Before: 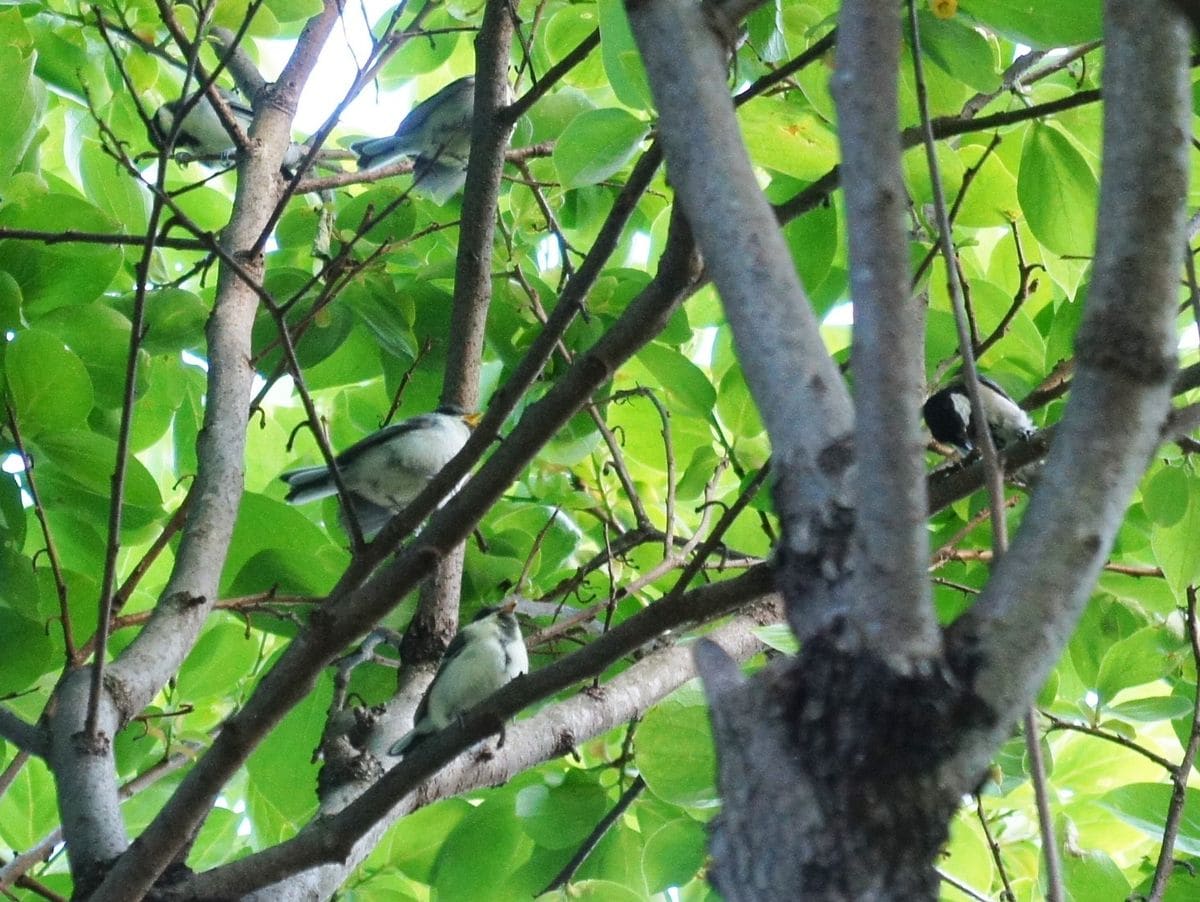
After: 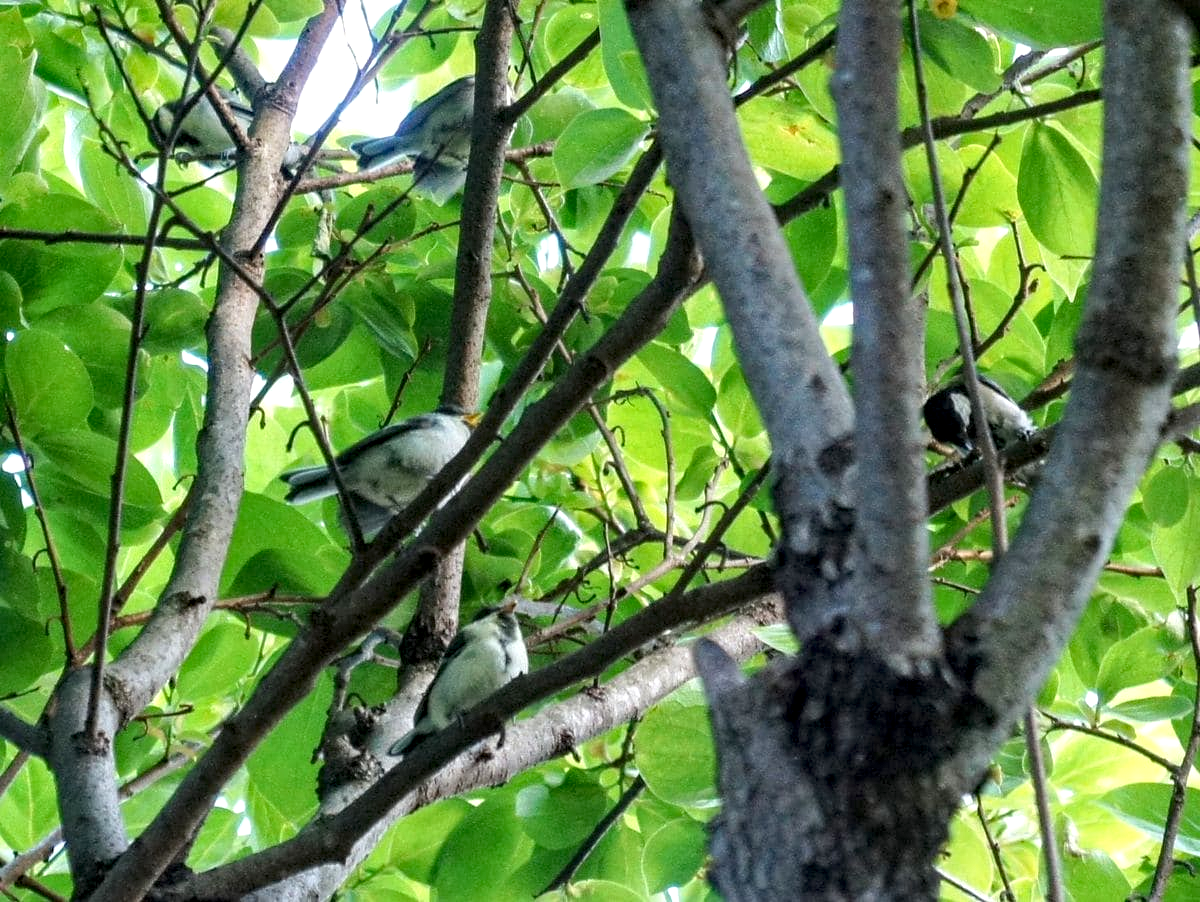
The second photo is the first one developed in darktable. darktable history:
haze removal: compatibility mode true, adaptive false
local contrast: highlights 58%, detail 146%
